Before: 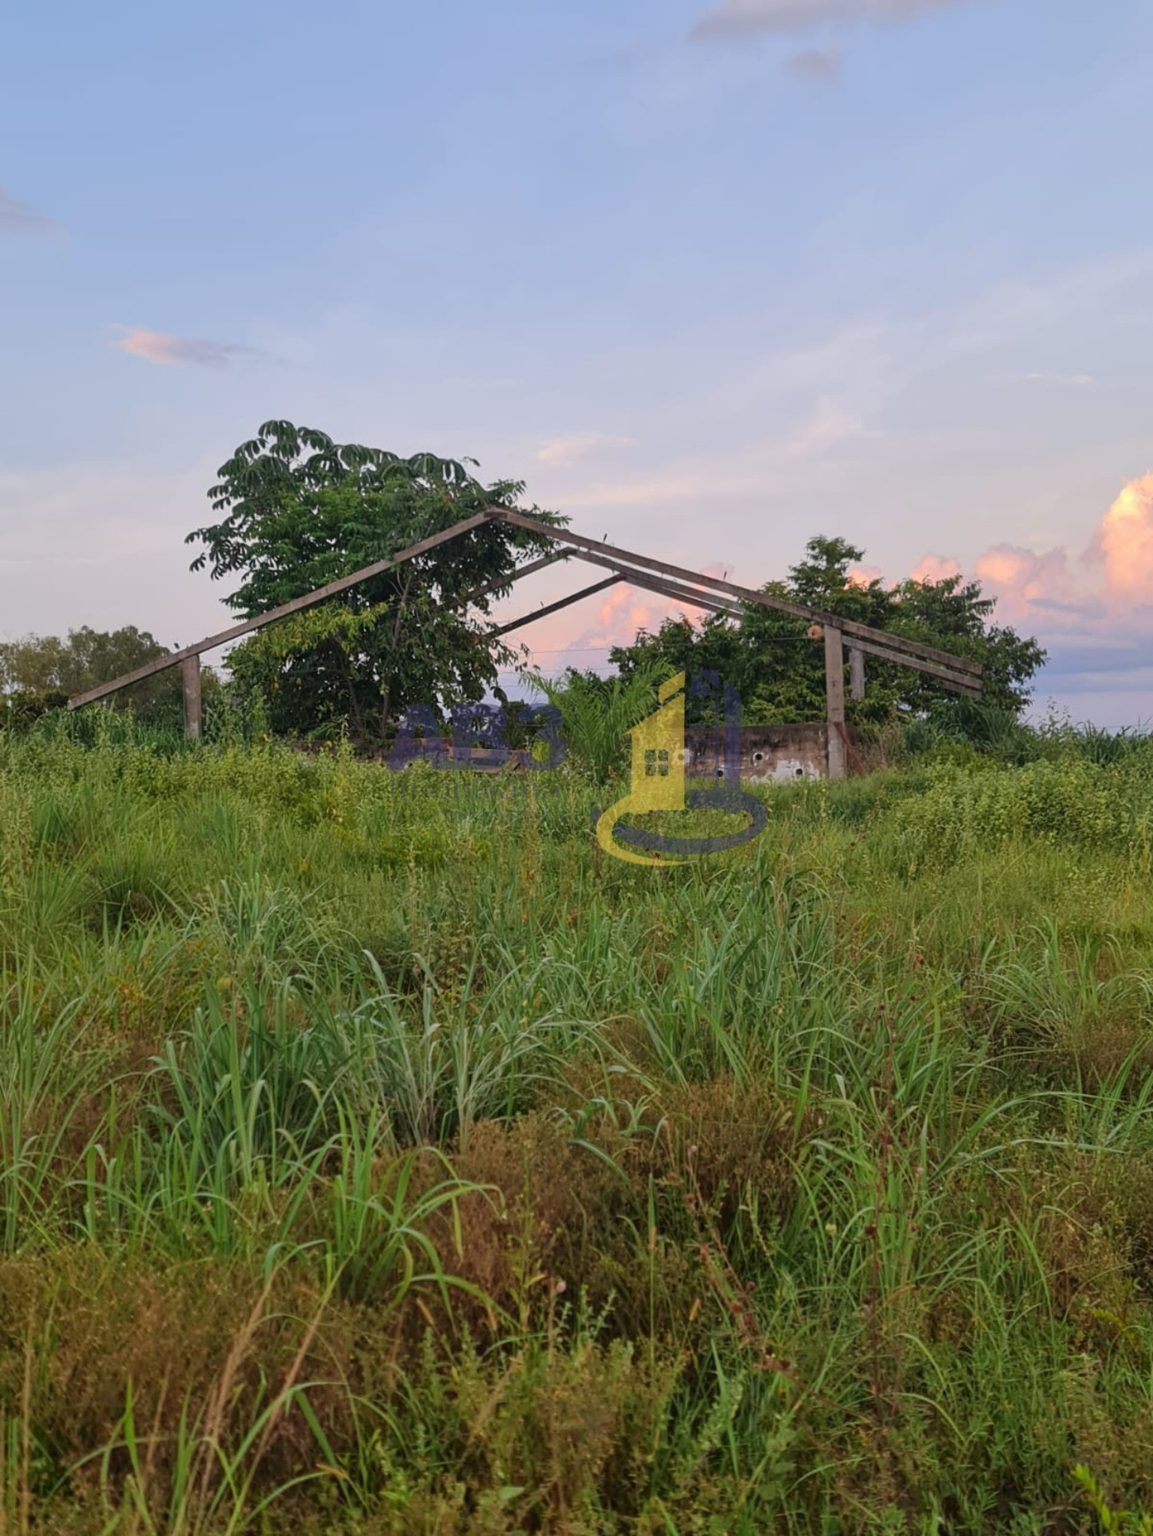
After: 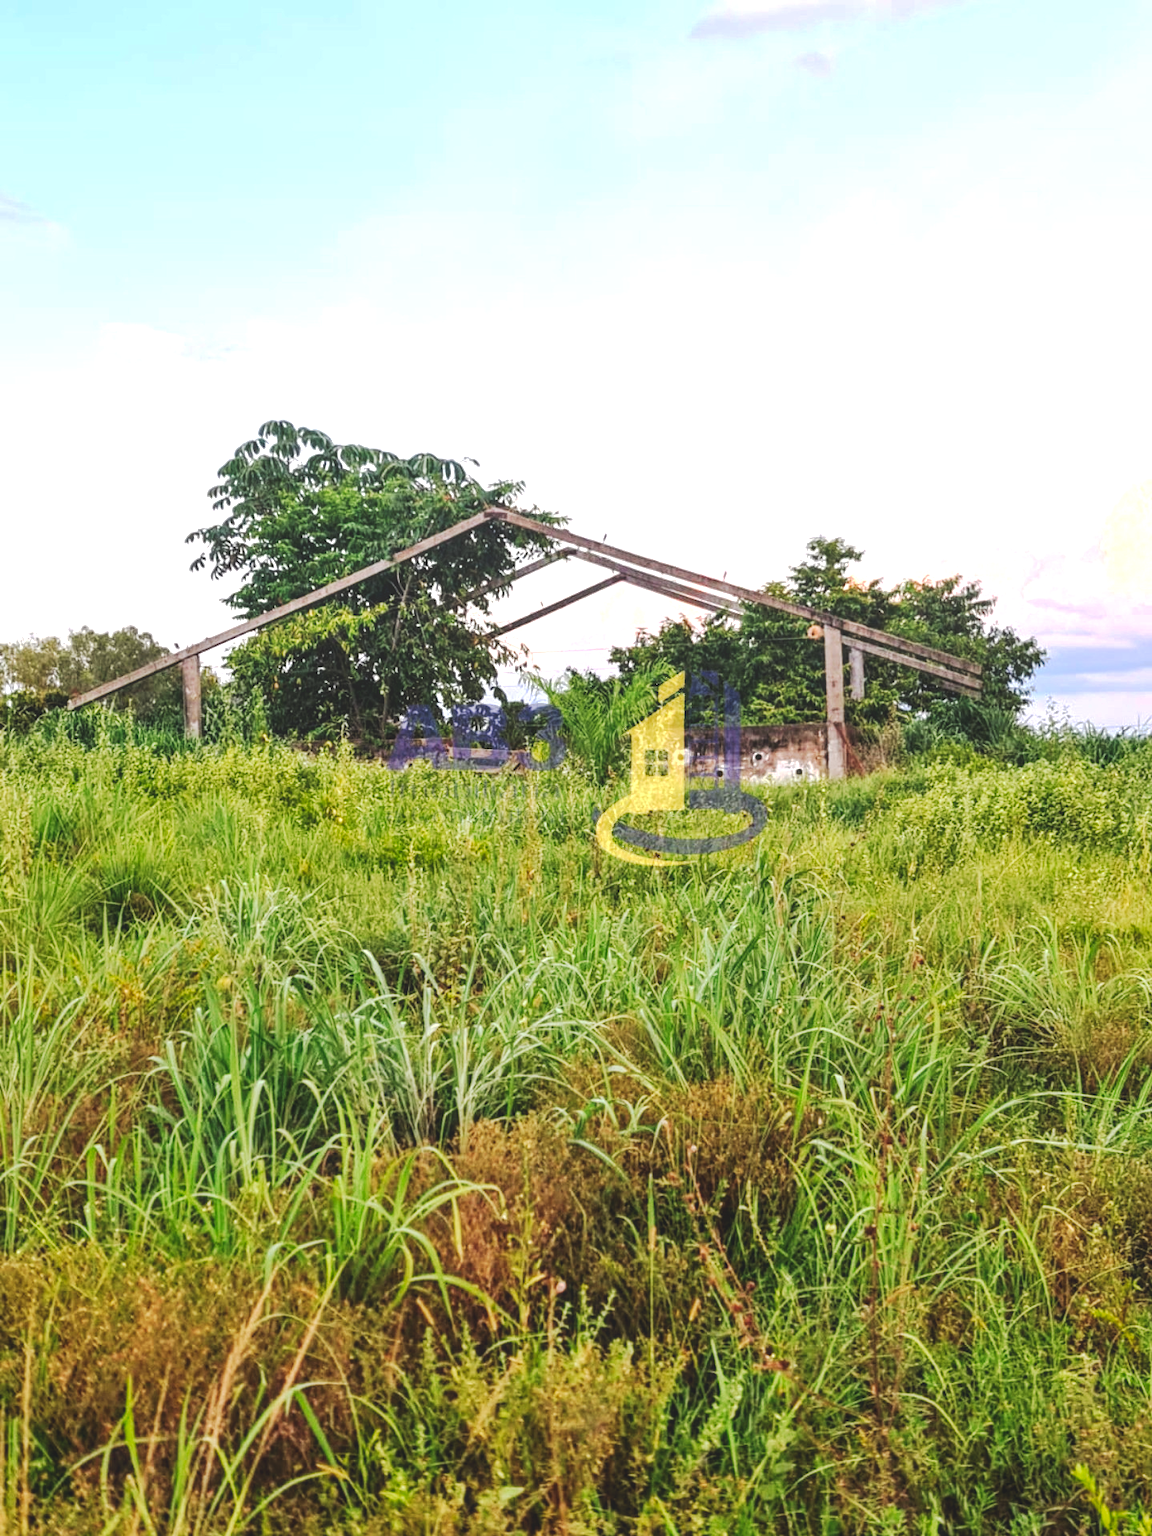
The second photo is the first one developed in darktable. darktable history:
tone curve: curves: ch0 [(0, 0) (0.003, 0.15) (0.011, 0.151) (0.025, 0.15) (0.044, 0.15) (0.069, 0.151) (0.1, 0.153) (0.136, 0.16) (0.177, 0.183) (0.224, 0.21) (0.277, 0.253) (0.335, 0.309) (0.399, 0.389) (0.468, 0.479) (0.543, 0.58) (0.623, 0.677) (0.709, 0.747) (0.801, 0.808) (0.898, 0.87) (1, 1)], preserve colors none
exposure: black level correction 0, exposure 1.2 EV, compensate highlight preservation false
local contrast: on, module defaults
